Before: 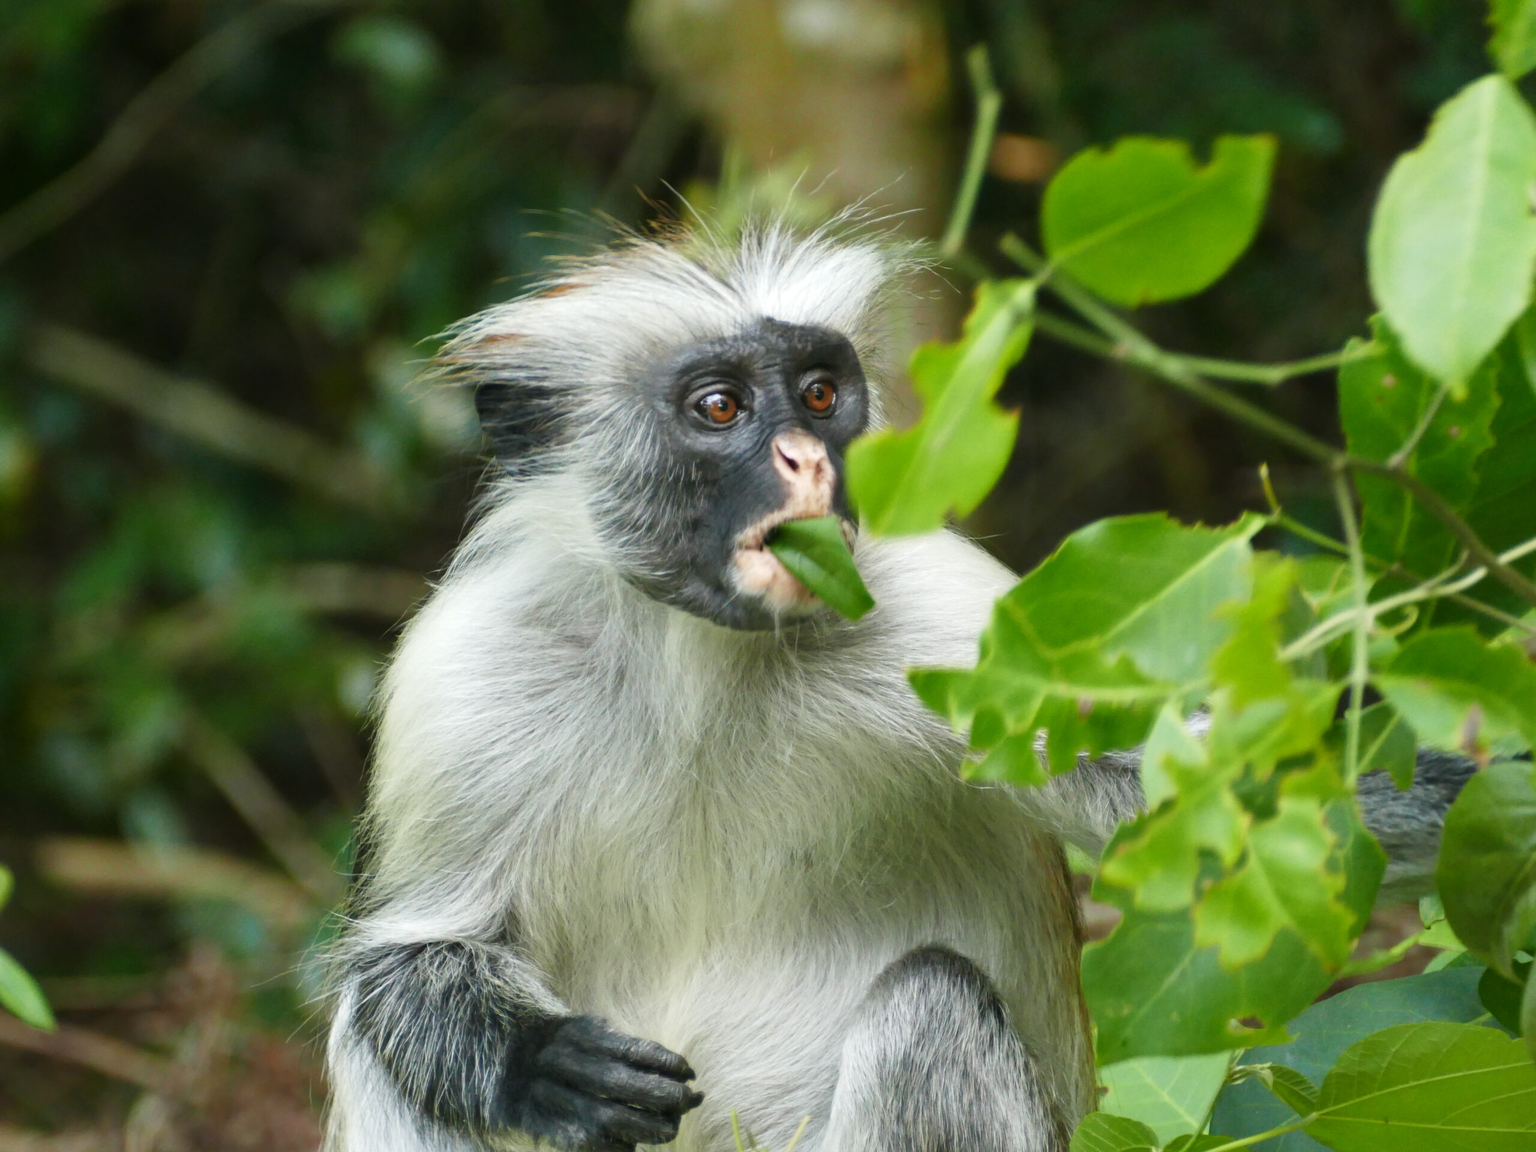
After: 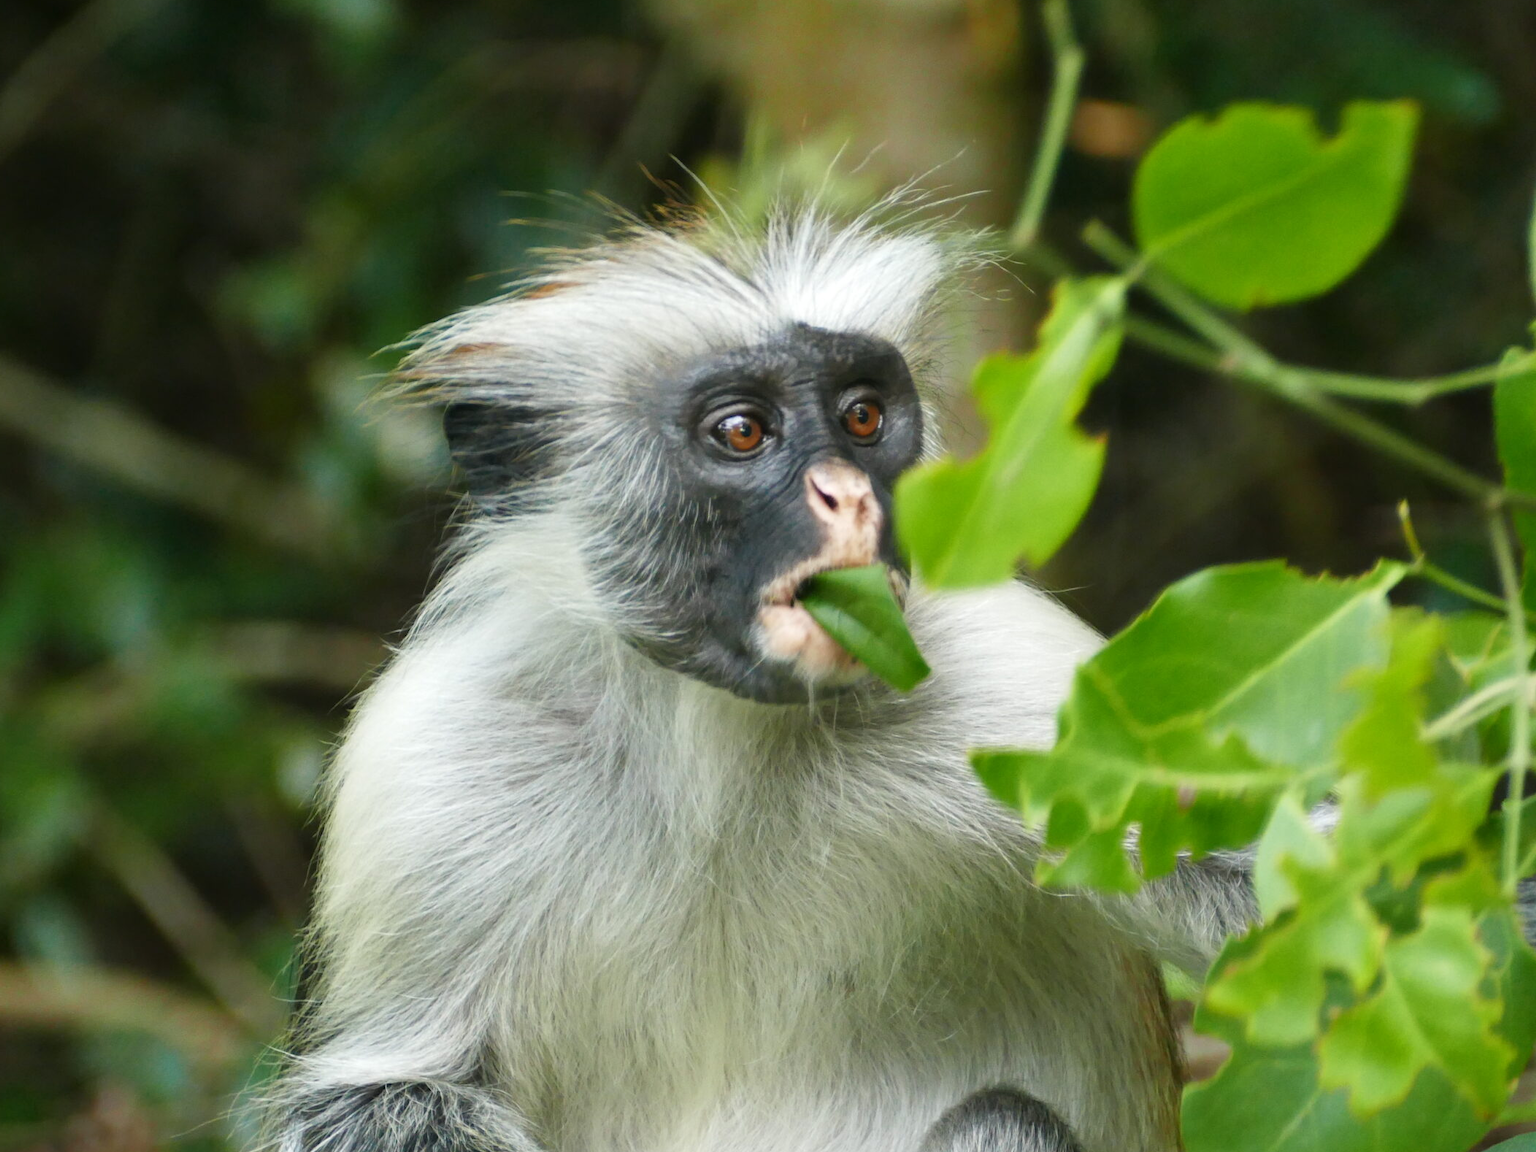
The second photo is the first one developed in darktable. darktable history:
rotate and perspective: crop left 0, crop top 0
crop and rotate: left 7.196%, top 4.574%, right 10.605%, bottom 13.178%
